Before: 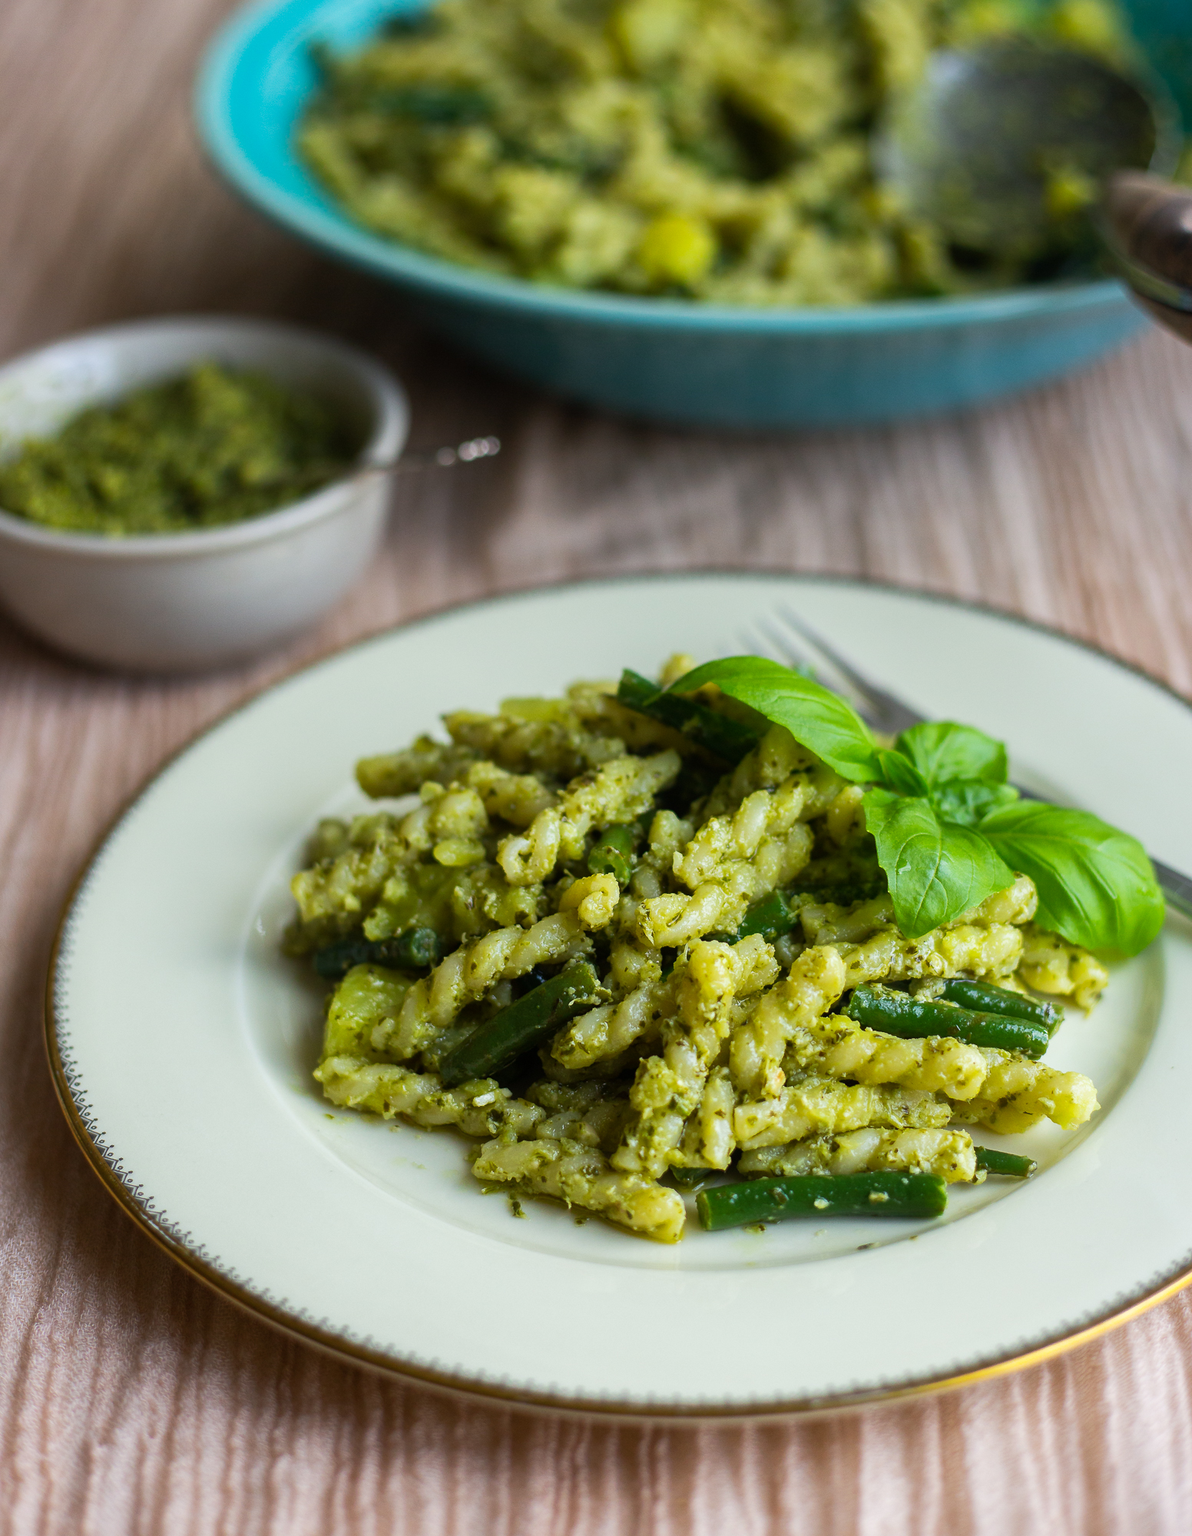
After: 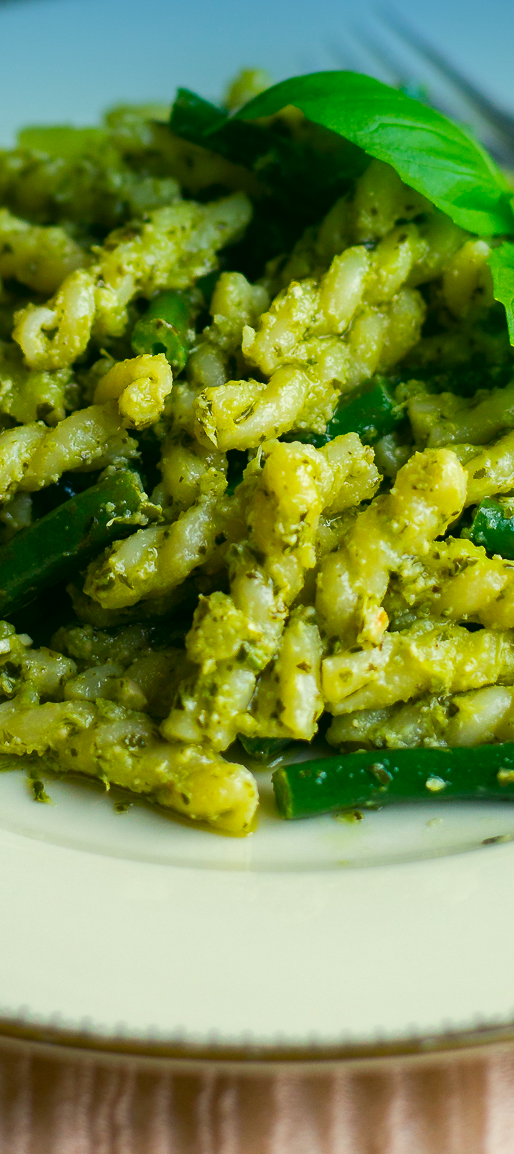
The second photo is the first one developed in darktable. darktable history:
color correction: highlights a* -0.482, highlights b* 9.48, shadows a* -9.48, shadows b* 0.803
graduated density: density 2.02 EV, hardness 44%, rotation 0.374°, offset 8.21, hue 208.8°, saturation 97%
crop: left 40.878%, top 39.176%, right 25.993%, bottom 3.081%
